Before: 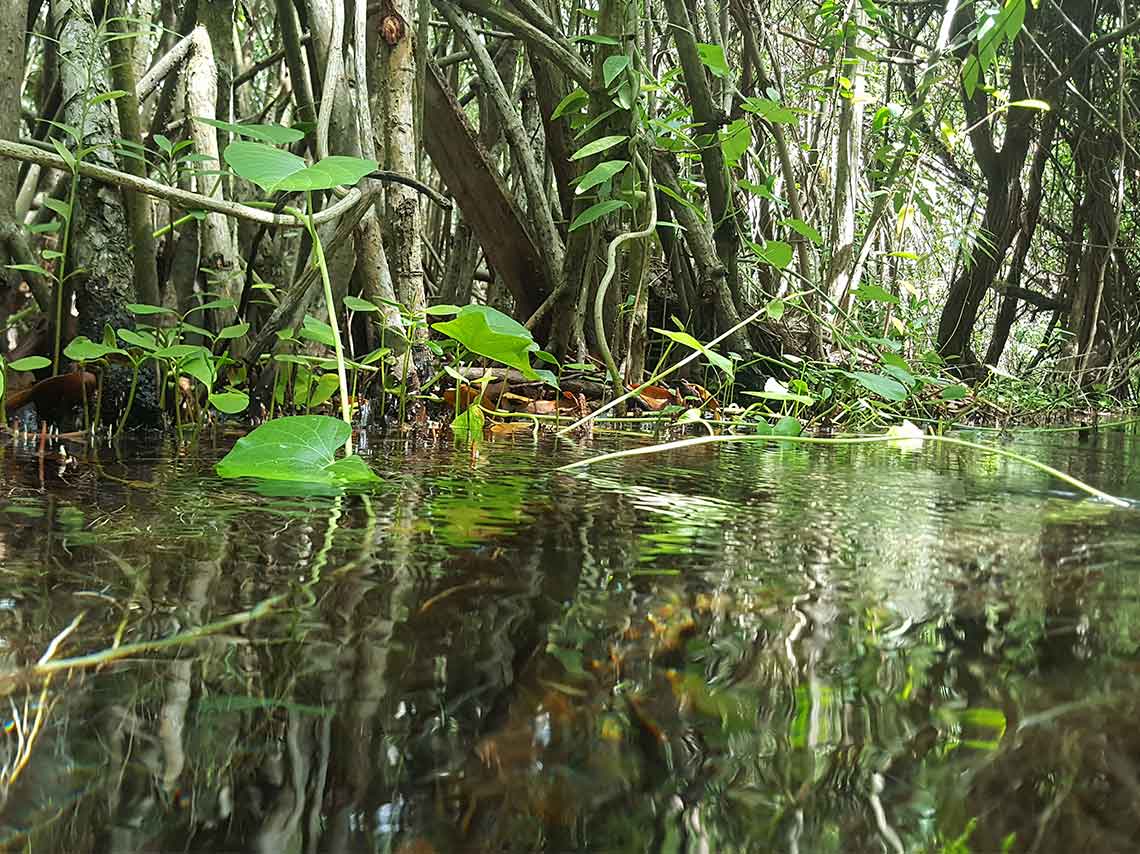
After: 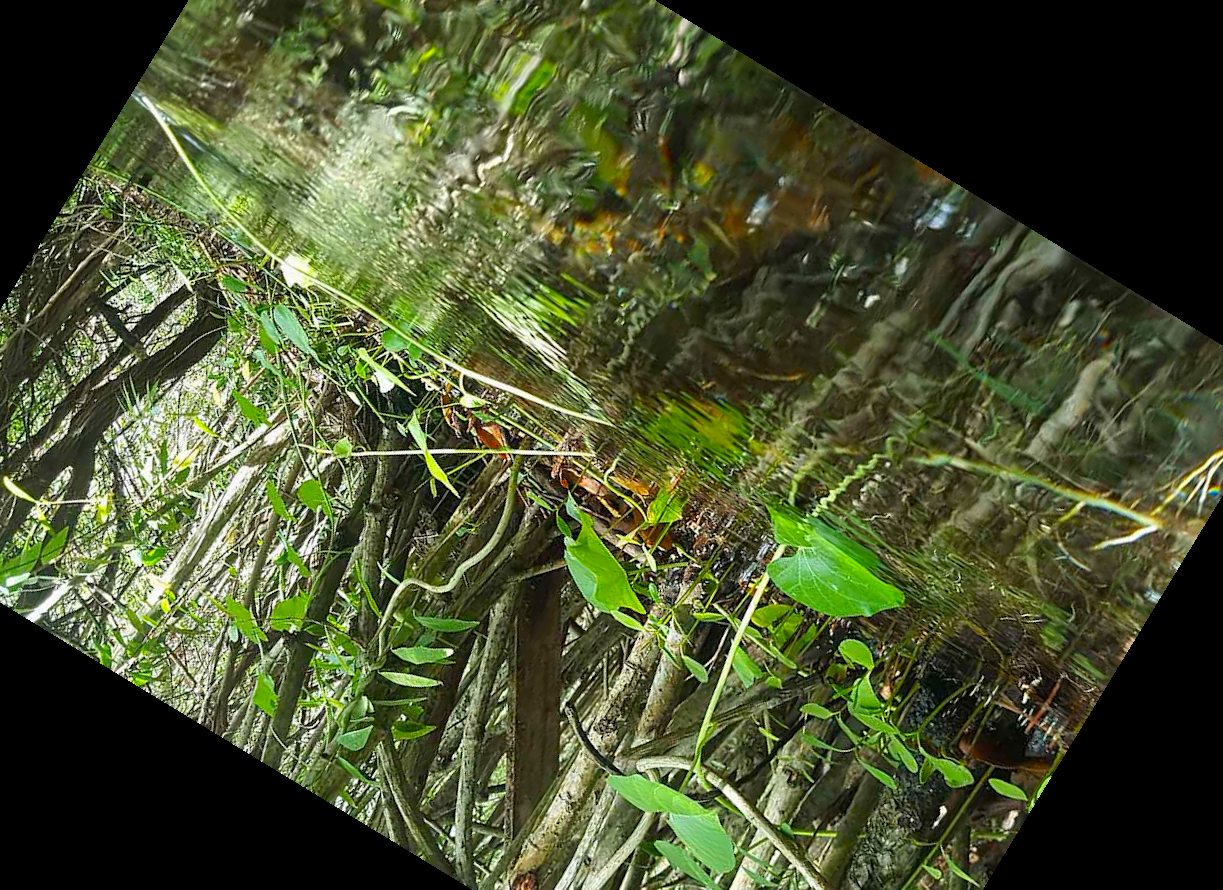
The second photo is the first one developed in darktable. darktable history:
color balance rgb: linear chroma grading › shadows -8%, linear chroma grading › global chroma 10%, perceptual saturation grading › global saturation 2%, perceptual saturation grading › highlights -2%, perceptual saturation grading › mid-tones 4%, perceptual saturation grading › shadows 8%, perceptual brilliance grading › global brilliance 2%, perceptual brilliance grading › highlights -4%, global vibrance 16%, saturation formula JzAzBz (2021)
crop and rotate: angle 148.68°, left 9.111%, top 15.603%, right 4.588%, bottom 17.041%
